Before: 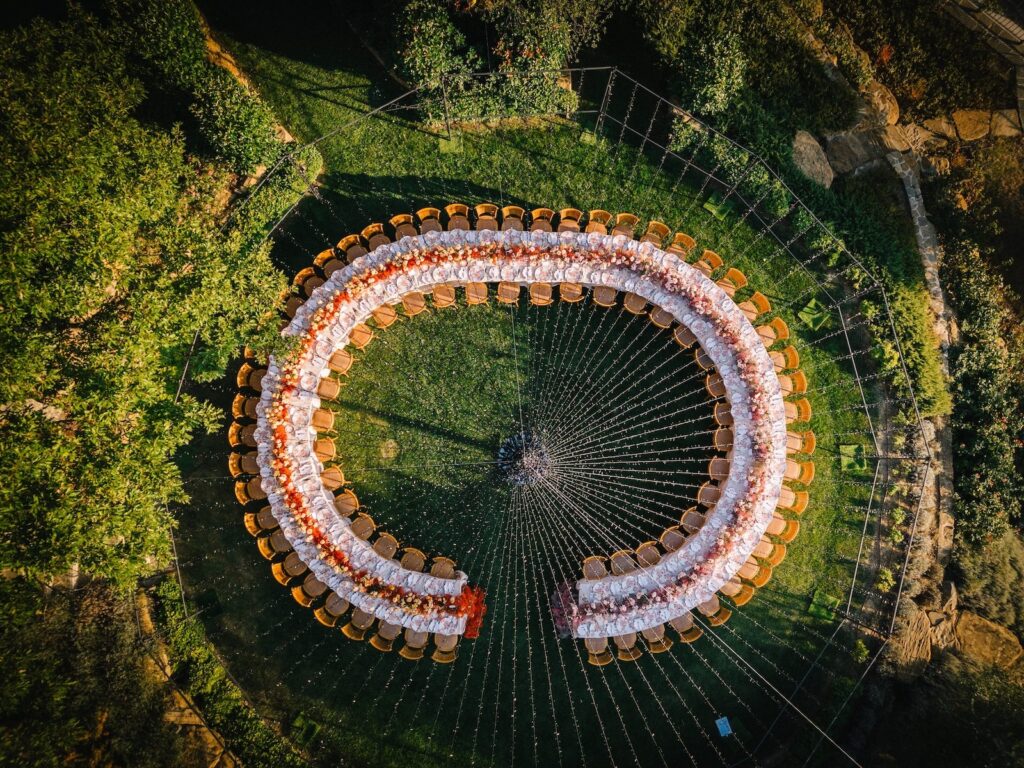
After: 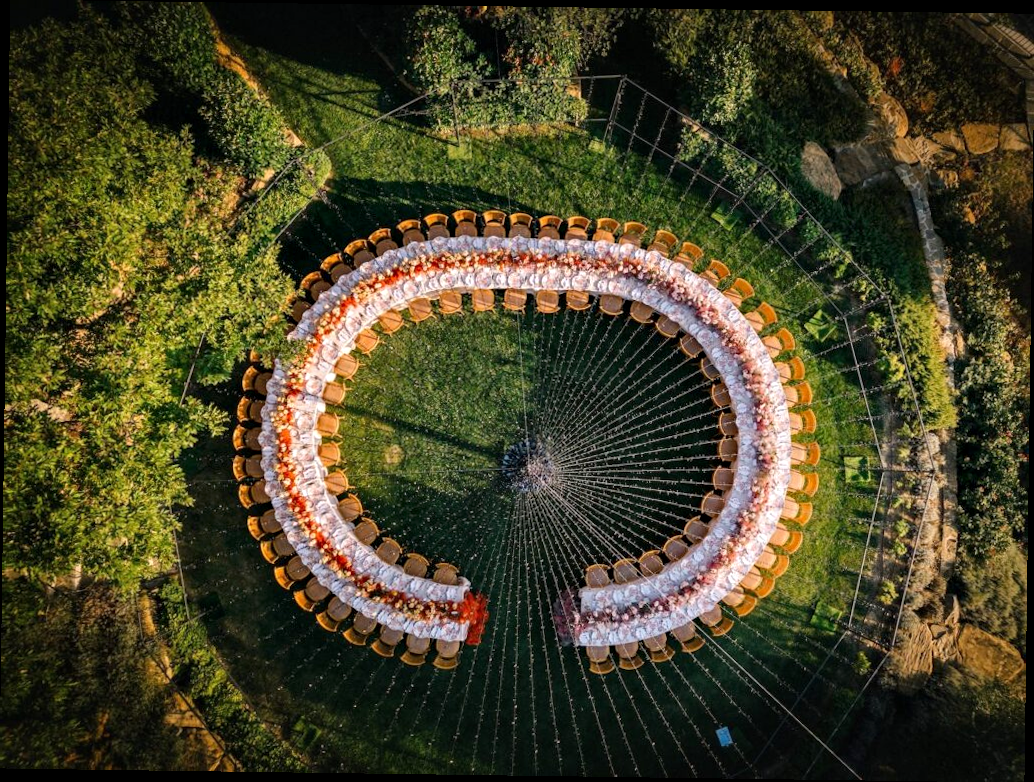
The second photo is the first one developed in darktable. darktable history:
contrast equalizer: octaves 7, y [[0.524 ×6], [0.512 ×6], [0.379 ×6], [0 ×6], [0 ×6]]
haze removal: strength 0.12, distance 0.25, compatibility mode true, adaptive false
rotate and perspective: rotation 0.8°, automatic cropping off
tone equalizer: on, module defaults
